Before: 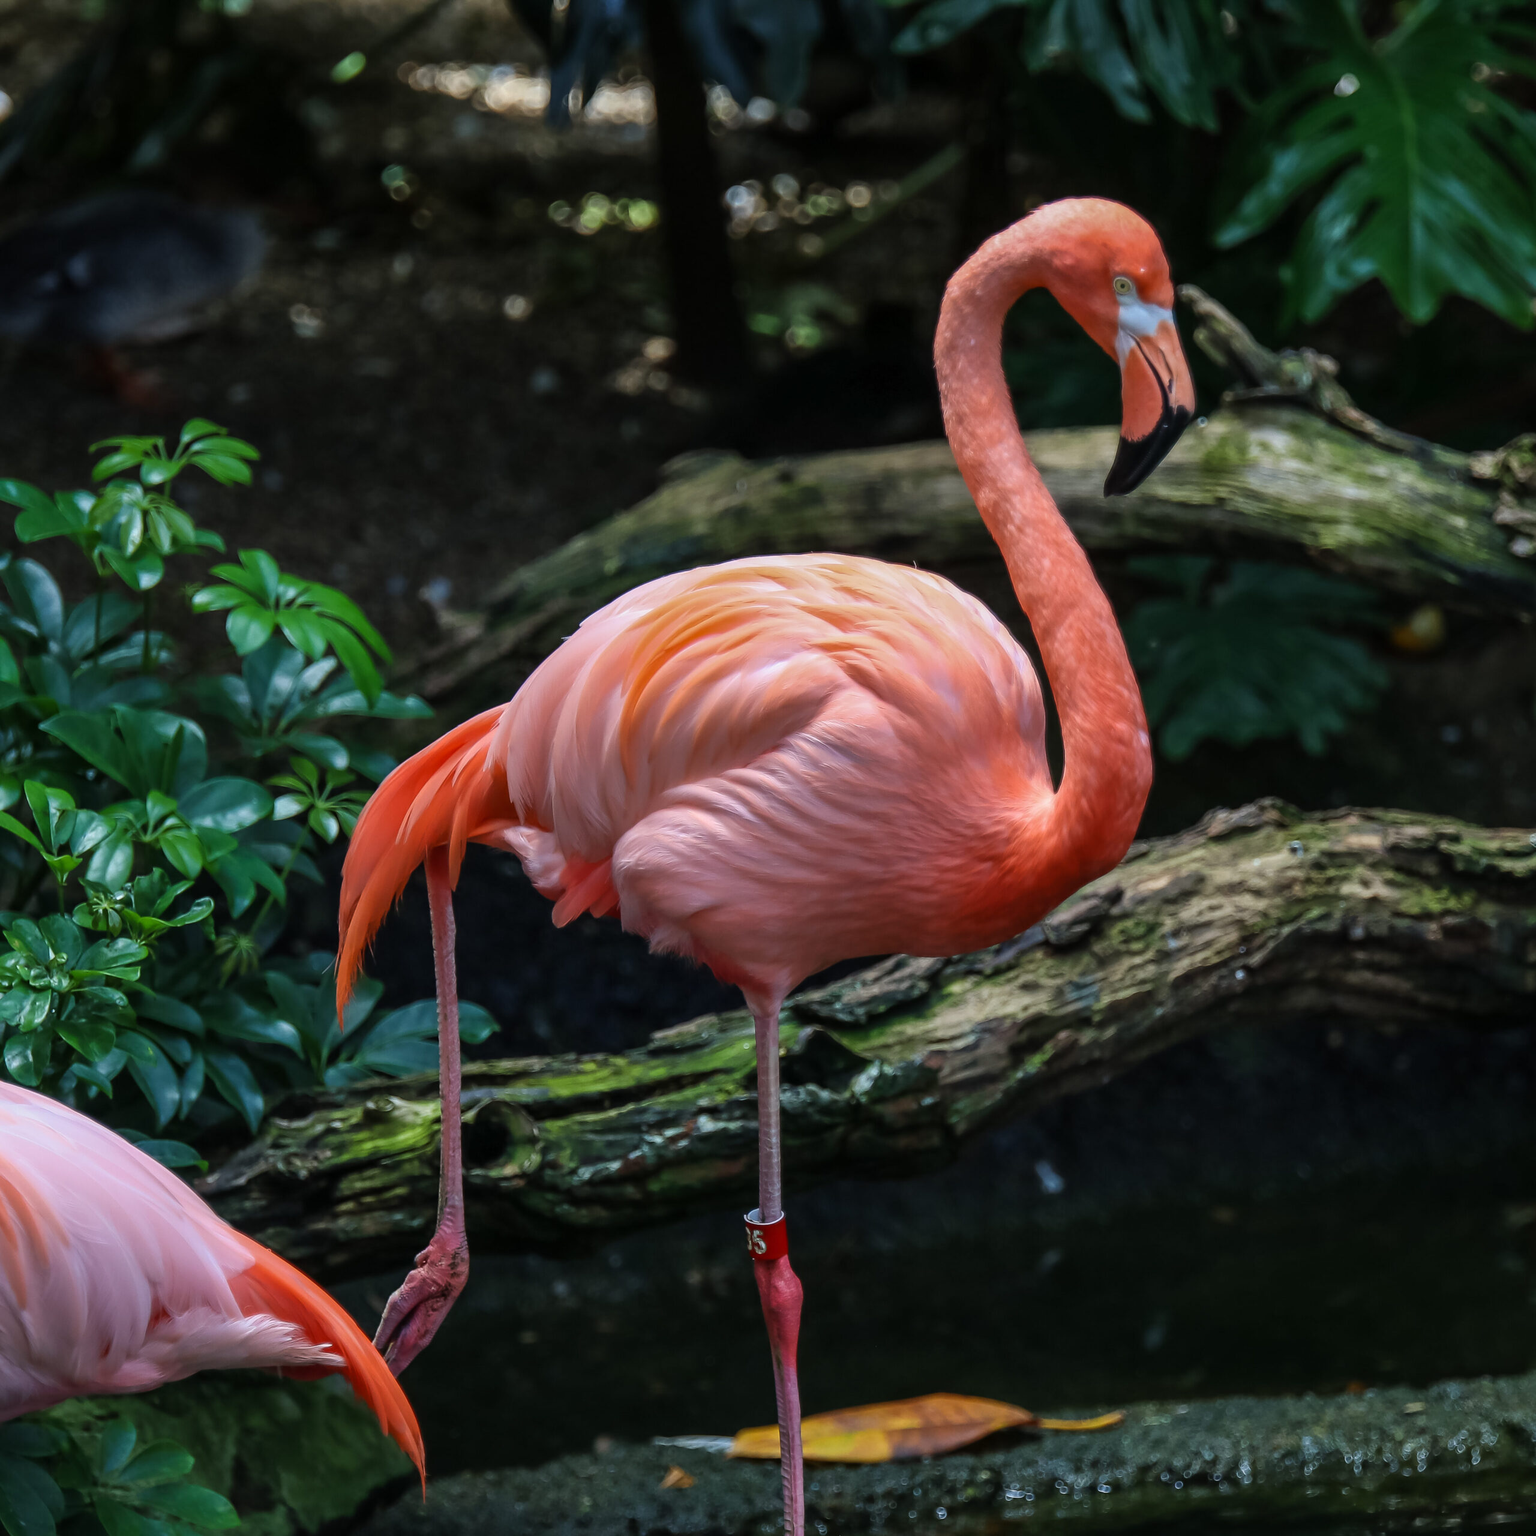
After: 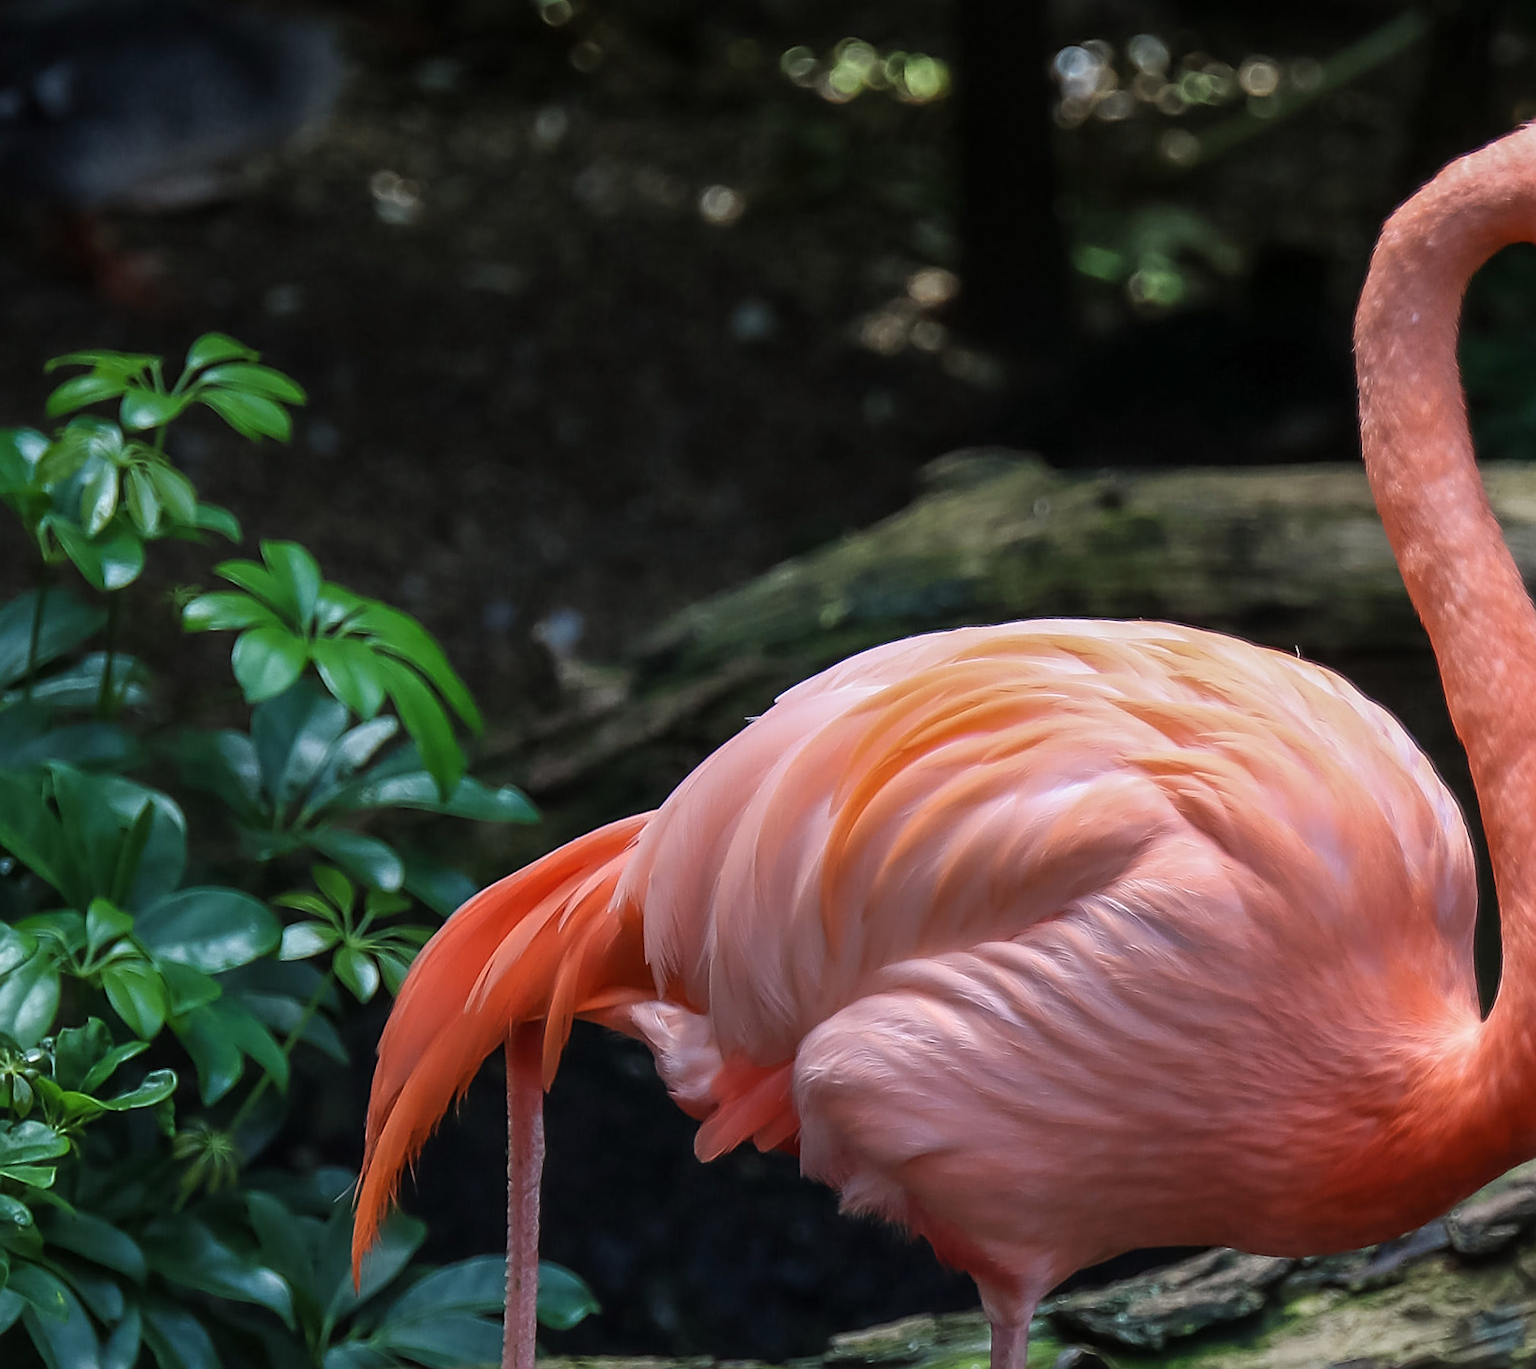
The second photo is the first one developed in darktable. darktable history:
contrast brightness saturation: saturation -0.052
sharpen: on, module defaults
crop and rotate: angle -4.88°, left 2.232%, top 6.829%, right 27.544%, bottom 30.537%
haze removal: strength -0.043, compatibility mode true, adaptive false
